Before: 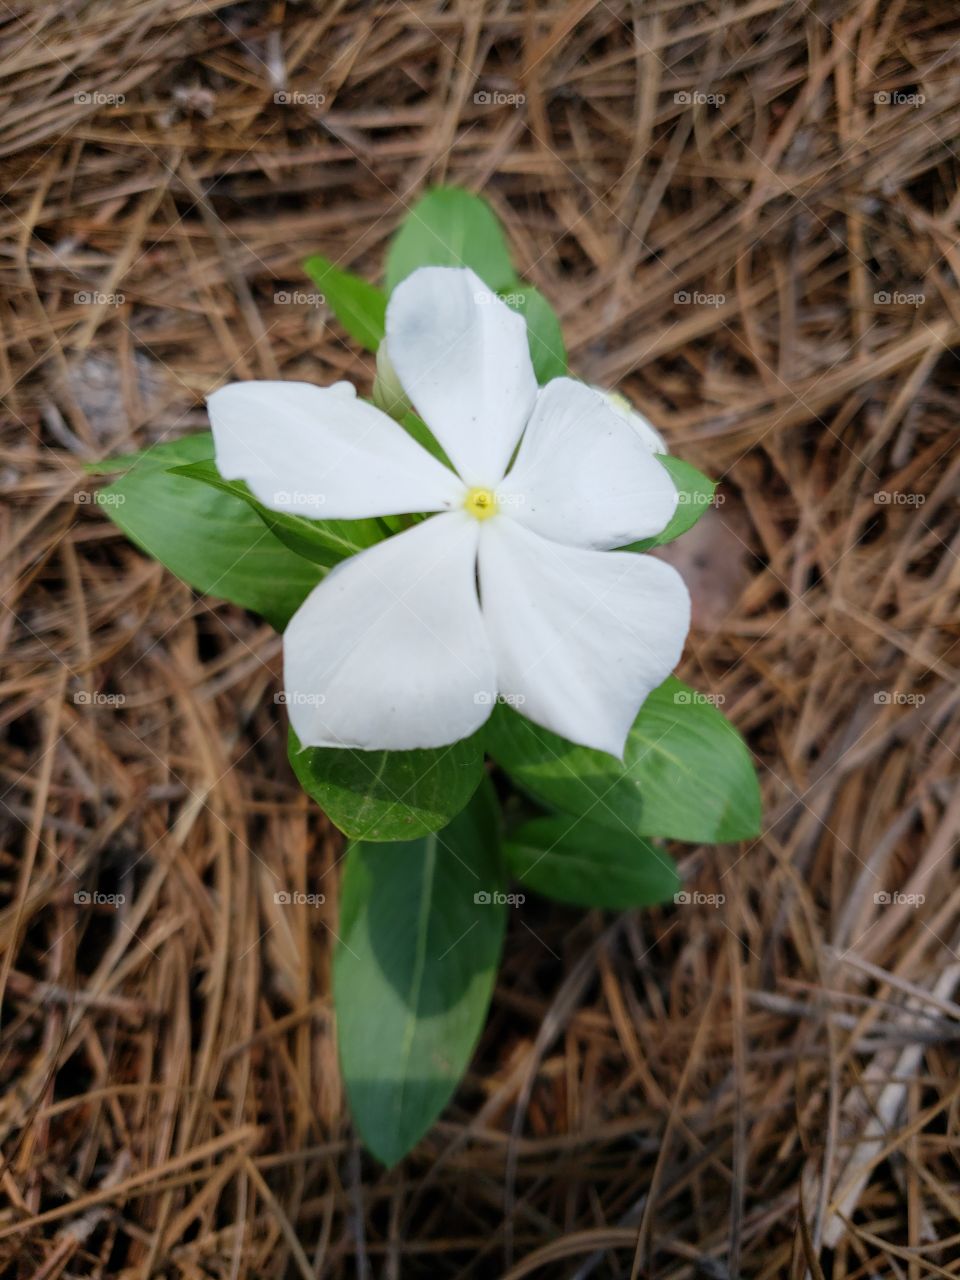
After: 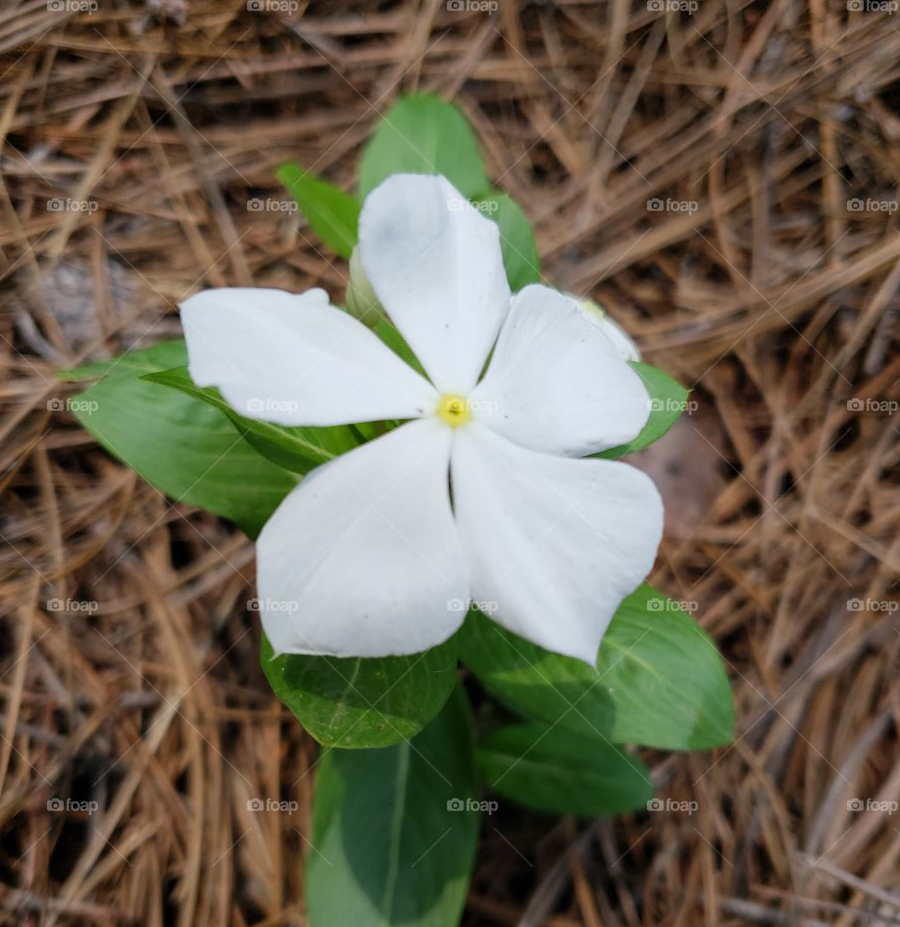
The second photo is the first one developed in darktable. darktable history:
crop: left 2.834%, top 7.311%, right 3.369%, bottom 20.234%
